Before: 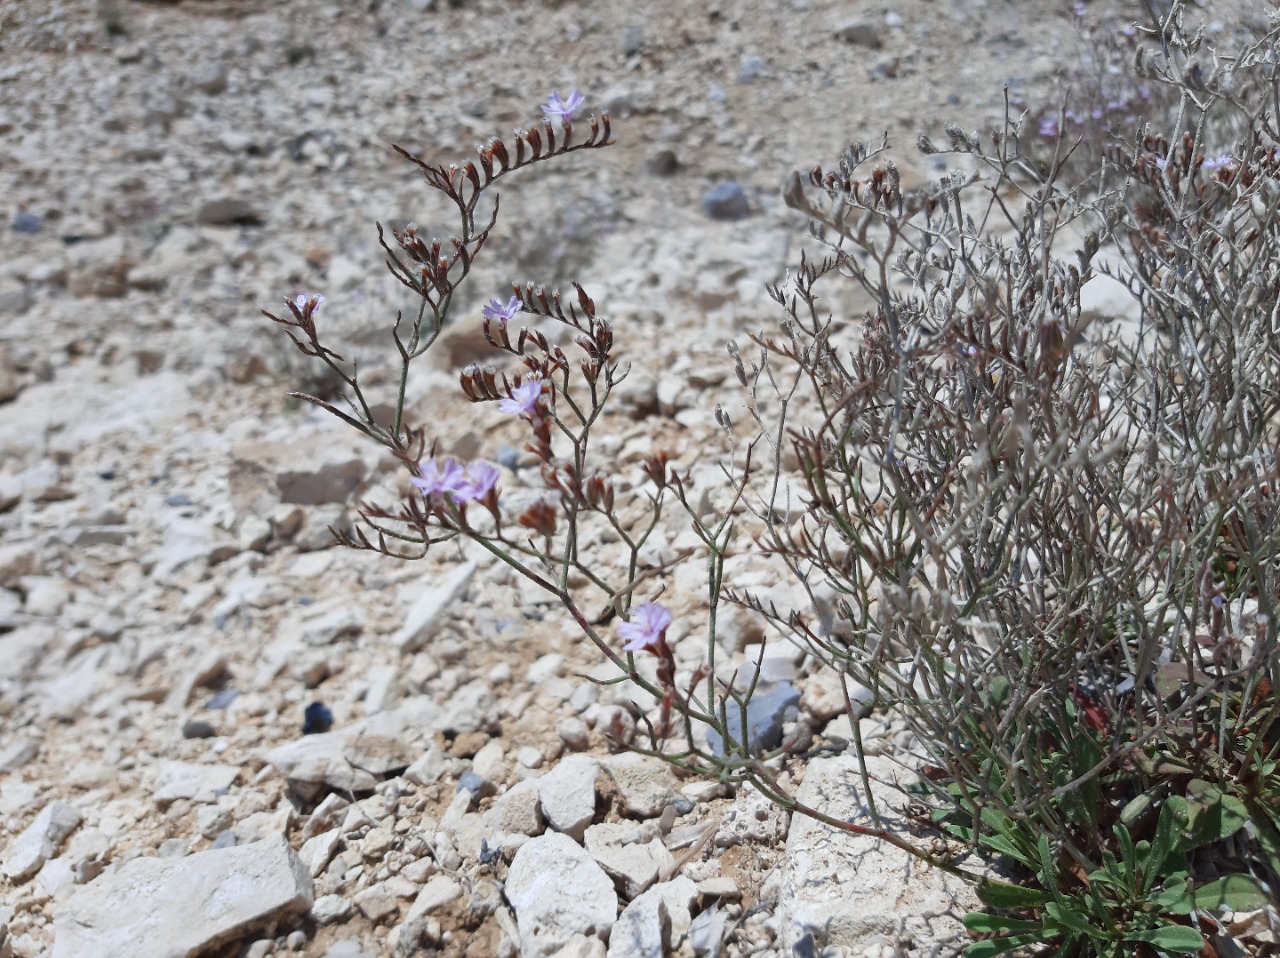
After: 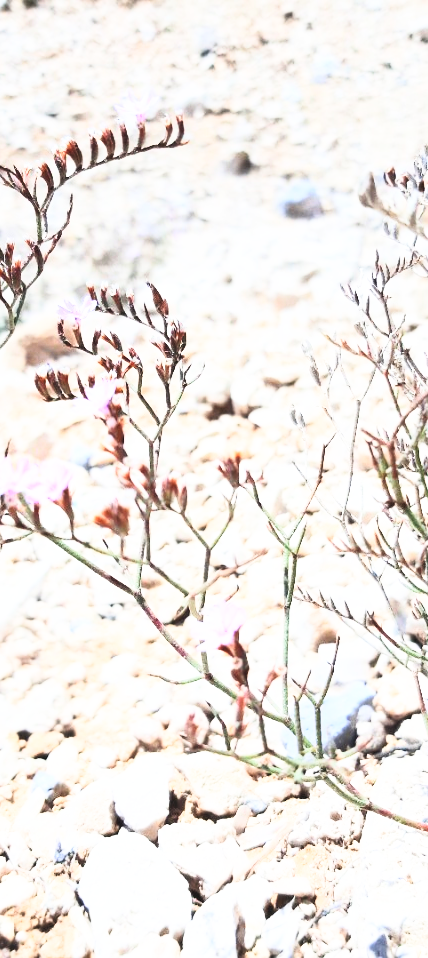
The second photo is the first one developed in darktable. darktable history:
exposure: compensate exposure bias true, compensate highlight preservation false
contrast brightness saturation: contrast 0.383, brightness 0.538
crop: left 33.324%, right 33.231%
base curve: curves: ch0 [(0, 0) (0.007, 0.004) (0.027, 0.03) (0.046, 0.07) (0.207, 0.54) (0.442, 0.872) (0.673, 0.972) (1, 1)], preserve colors none
